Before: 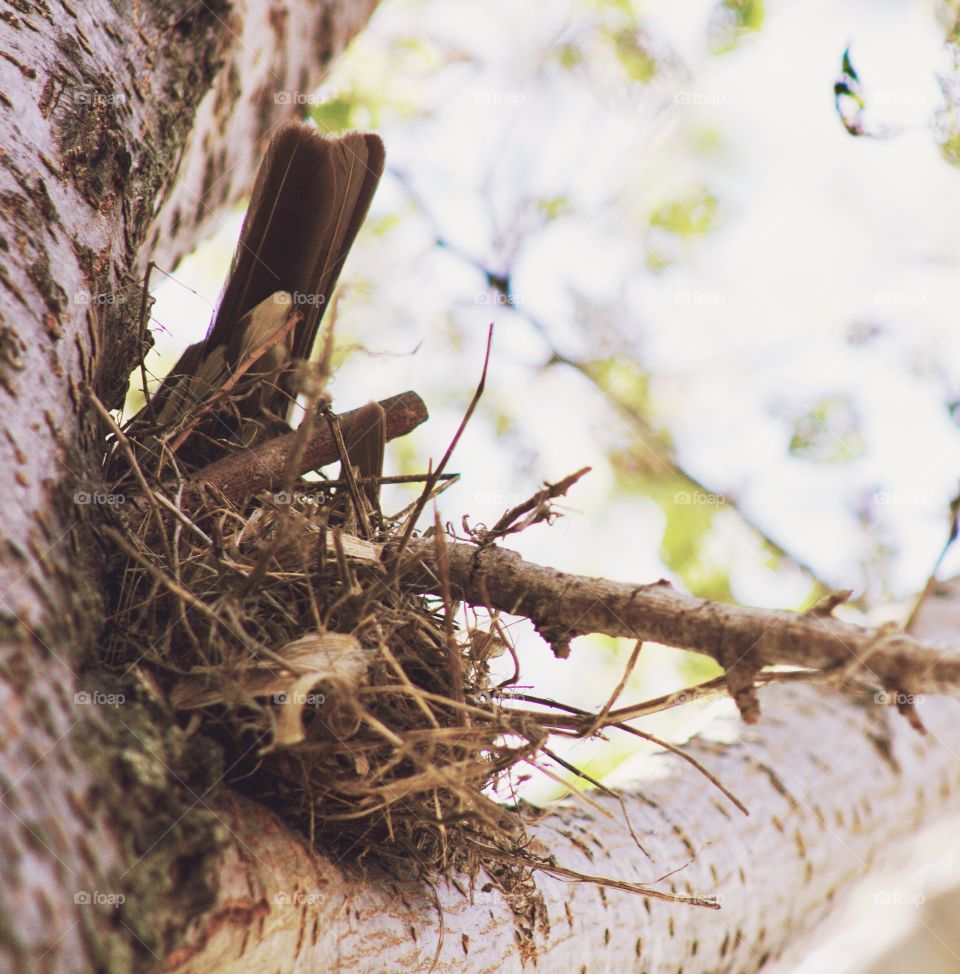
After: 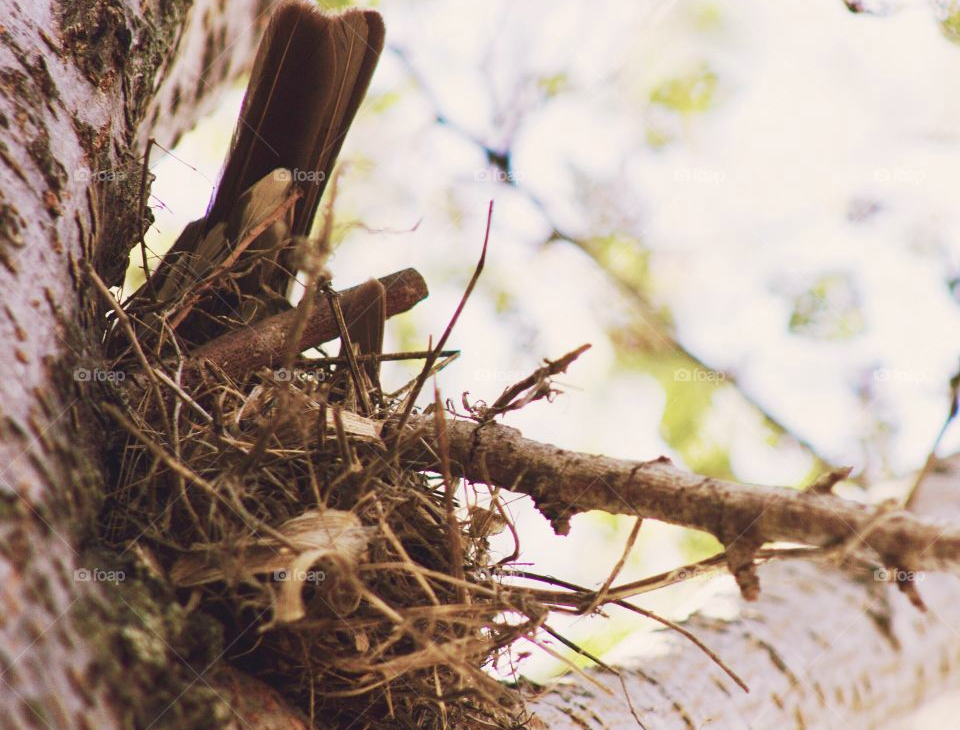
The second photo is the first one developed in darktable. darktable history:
crop and rotate: top 12.656%, bottom 12.355%
color balance rgb: shadows lift › luminance -20.392%, highlights gain › chroma 1.058%, highlights gain › hue 60.01°, perceptual saturation grading › global saturation 0.451%, perceptual saturation grading › highlights -14.587%, perceptual saturation grading › shadows 25.318%, global vibrance 20%
